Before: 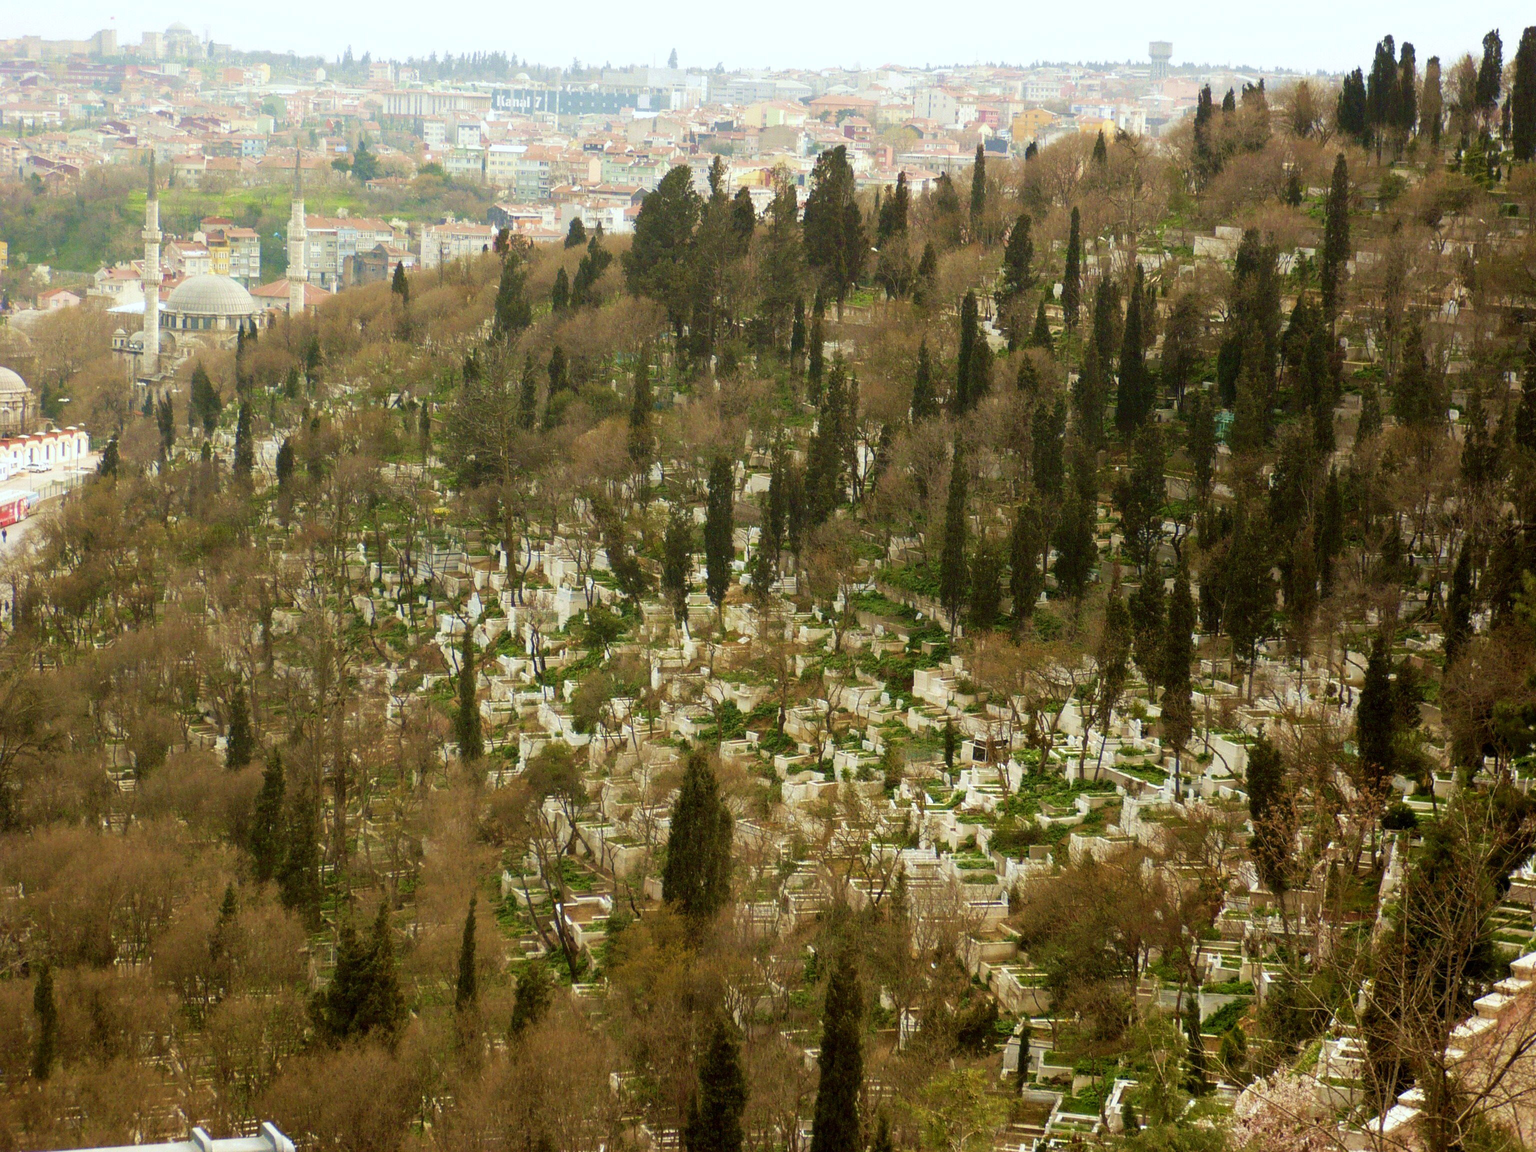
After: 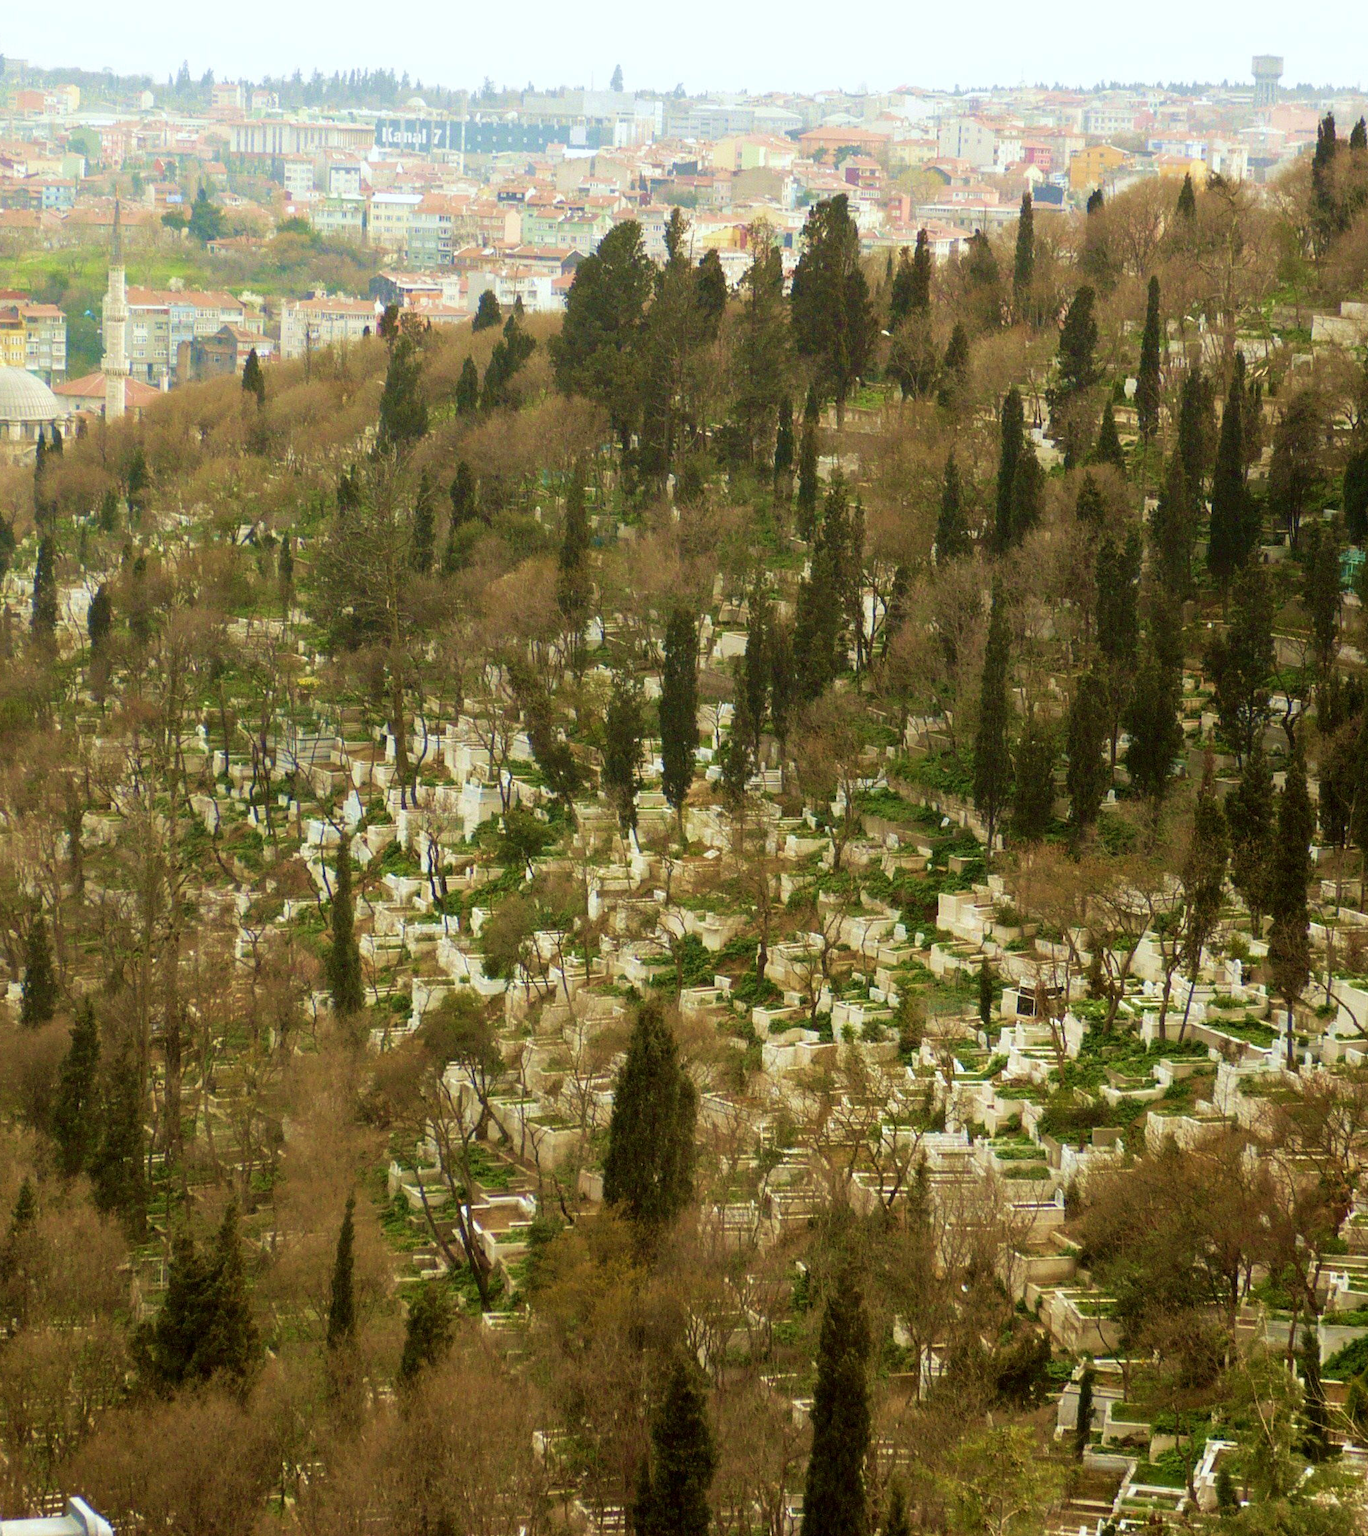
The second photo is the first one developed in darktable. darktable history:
crop and rotate: left 13.711%, right 19.481%
velvia: on, module defaults
